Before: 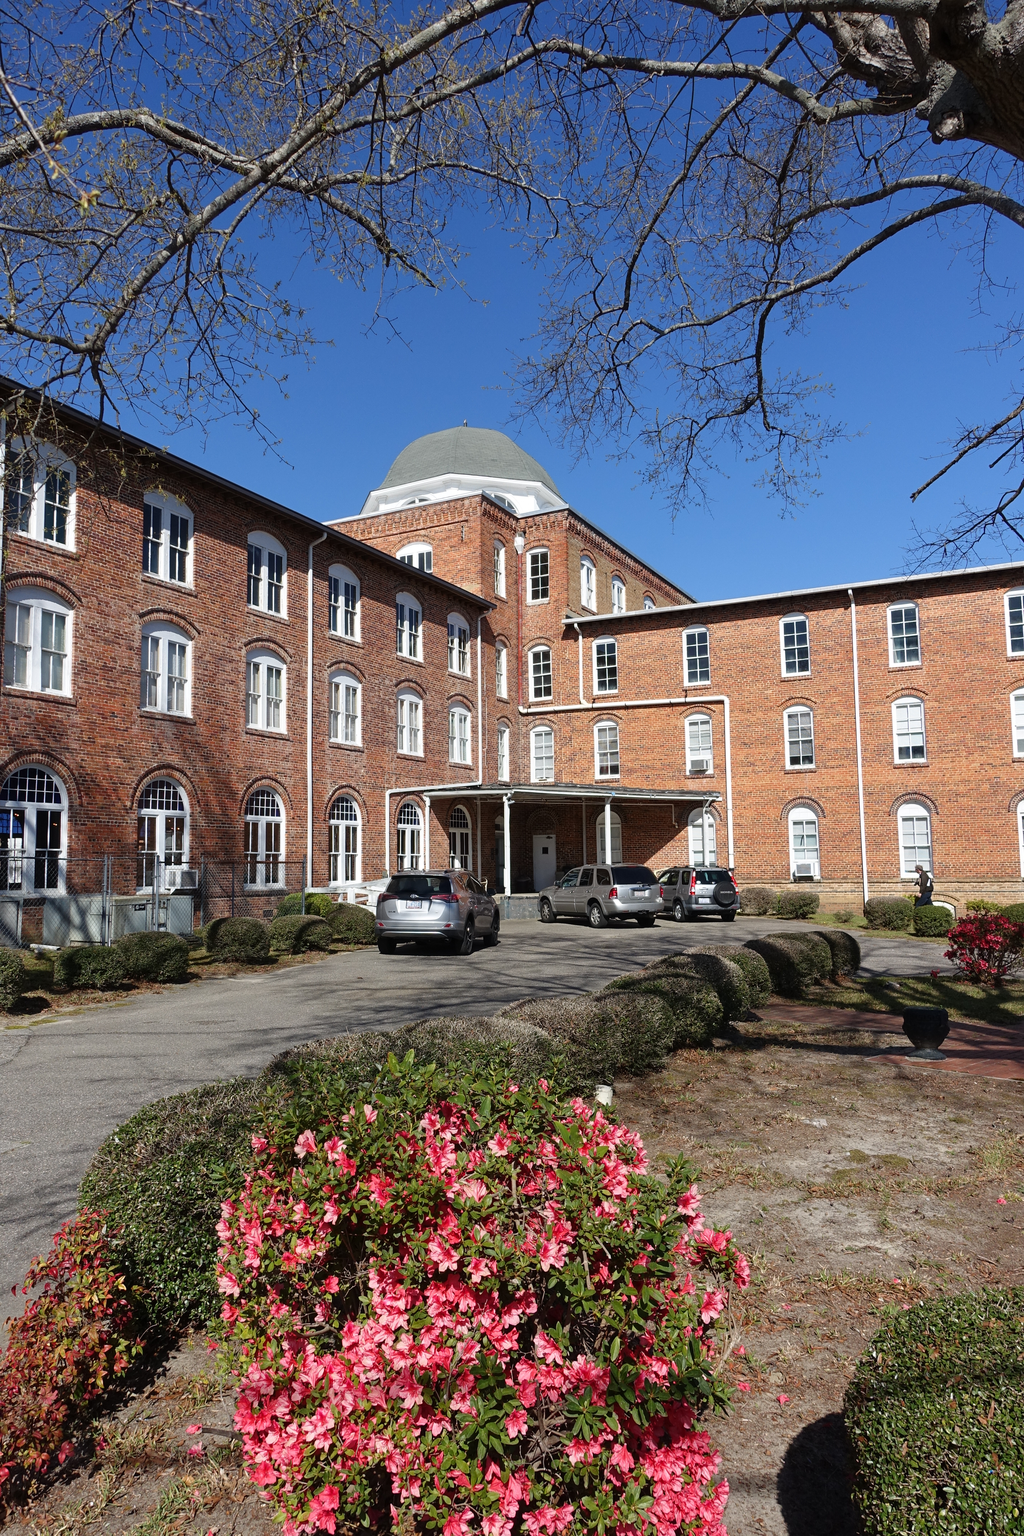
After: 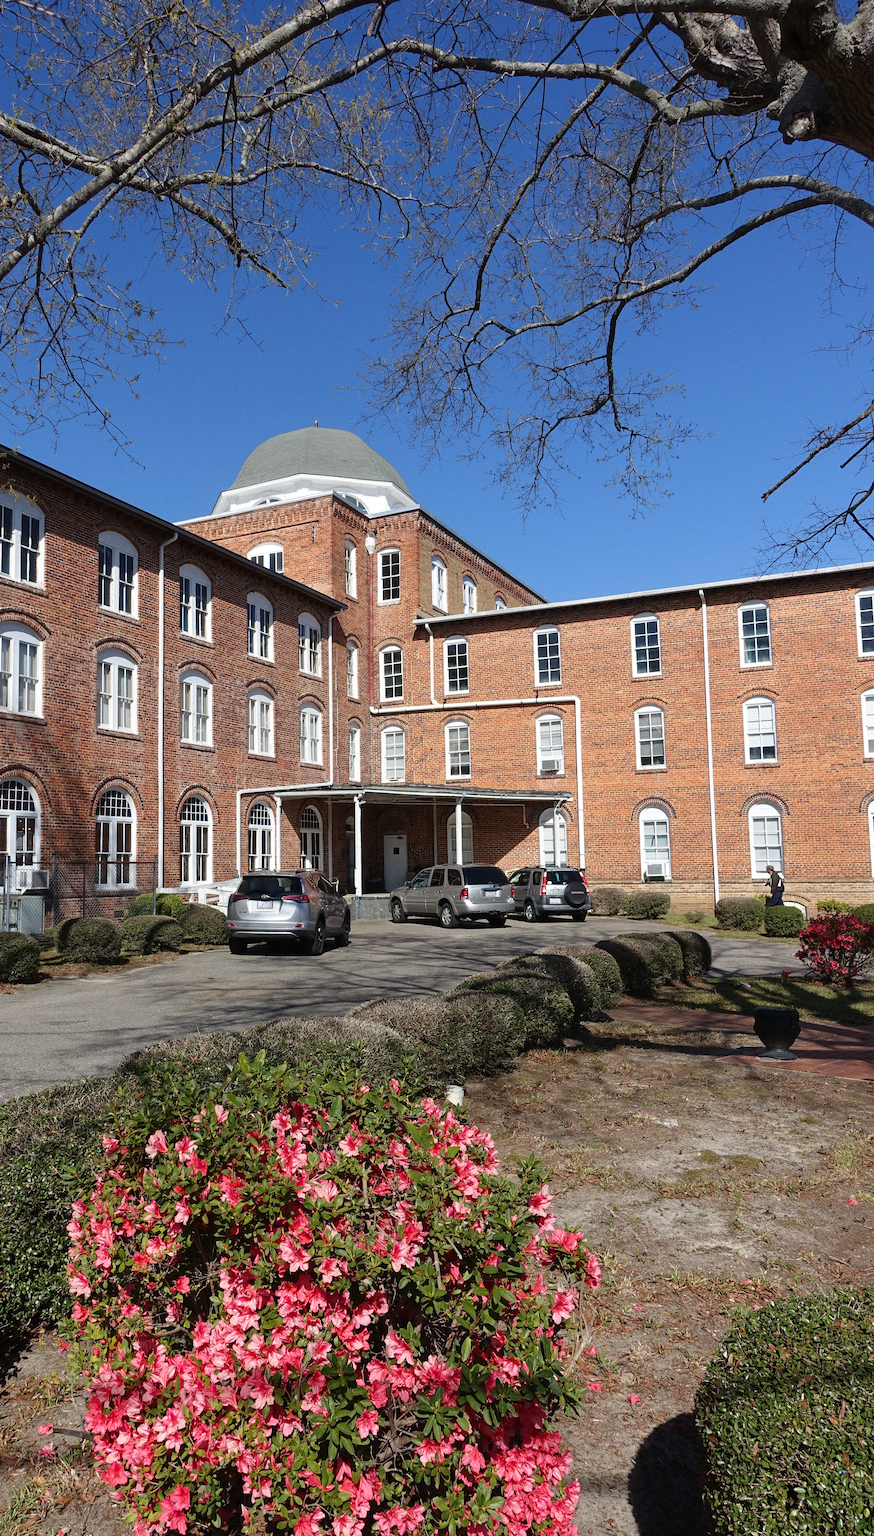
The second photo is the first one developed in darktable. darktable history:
grain: coarseness 0.09 ISO, strength 16.61%
crop and rotate: left 14.584%
